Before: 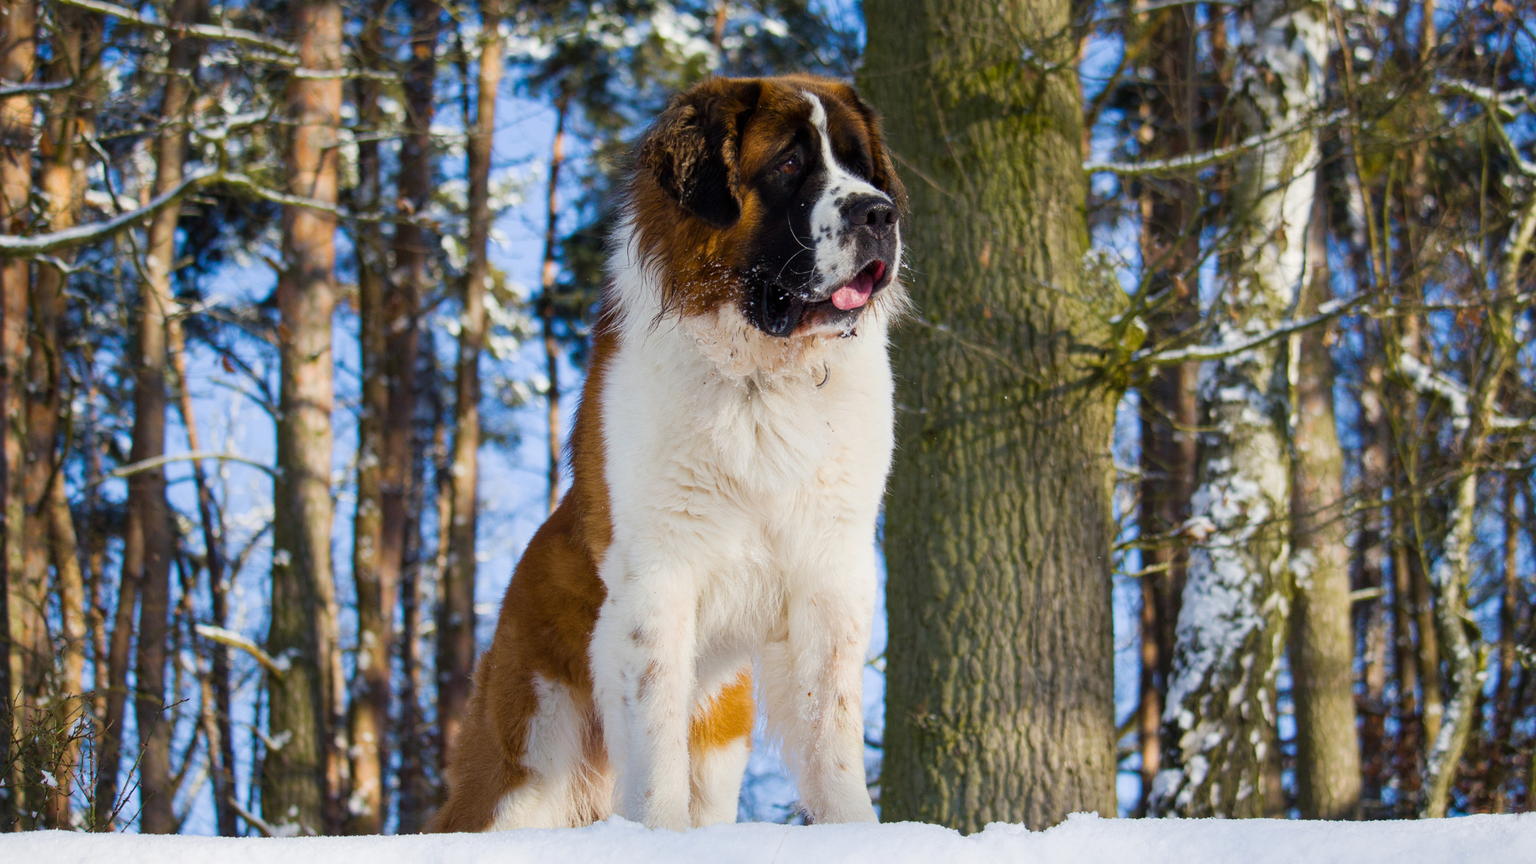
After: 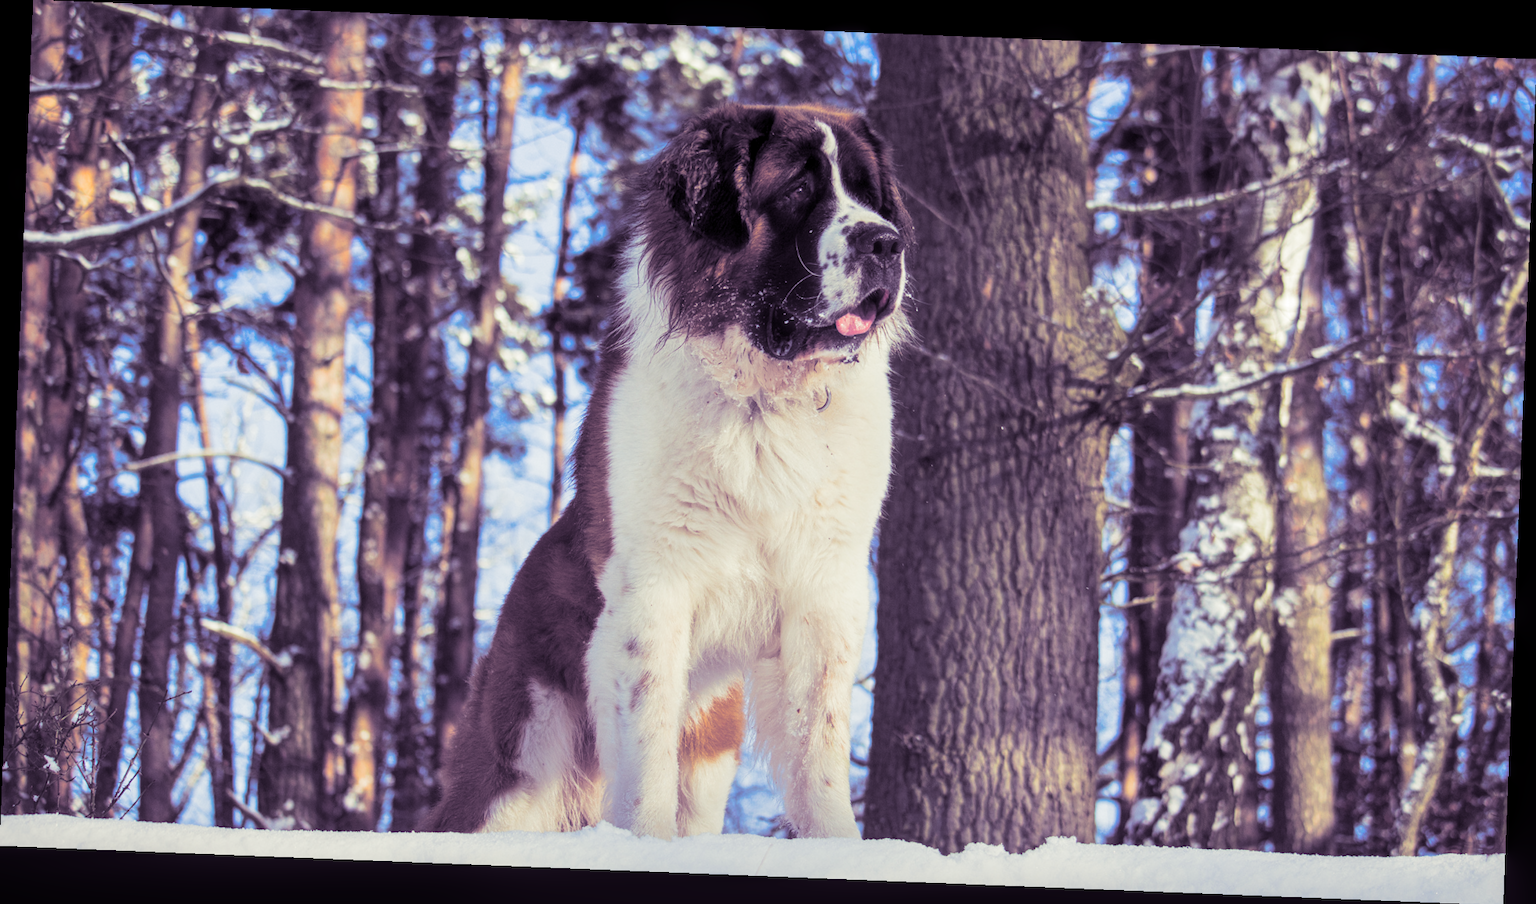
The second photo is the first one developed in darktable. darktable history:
local contrast: on, module defaults
haze removal: strength -0.1, adaptive false
contrast brightness saturation: brightness 0.09, saturation 0.19
split-toning: shadows › hue 266.4°, shadows › saturation 0.4, highlights › hue 61.2°, highlights › saturation 0.3, compress 0%
rotate and perspective: rotation 2.27°, automatic cropping off
